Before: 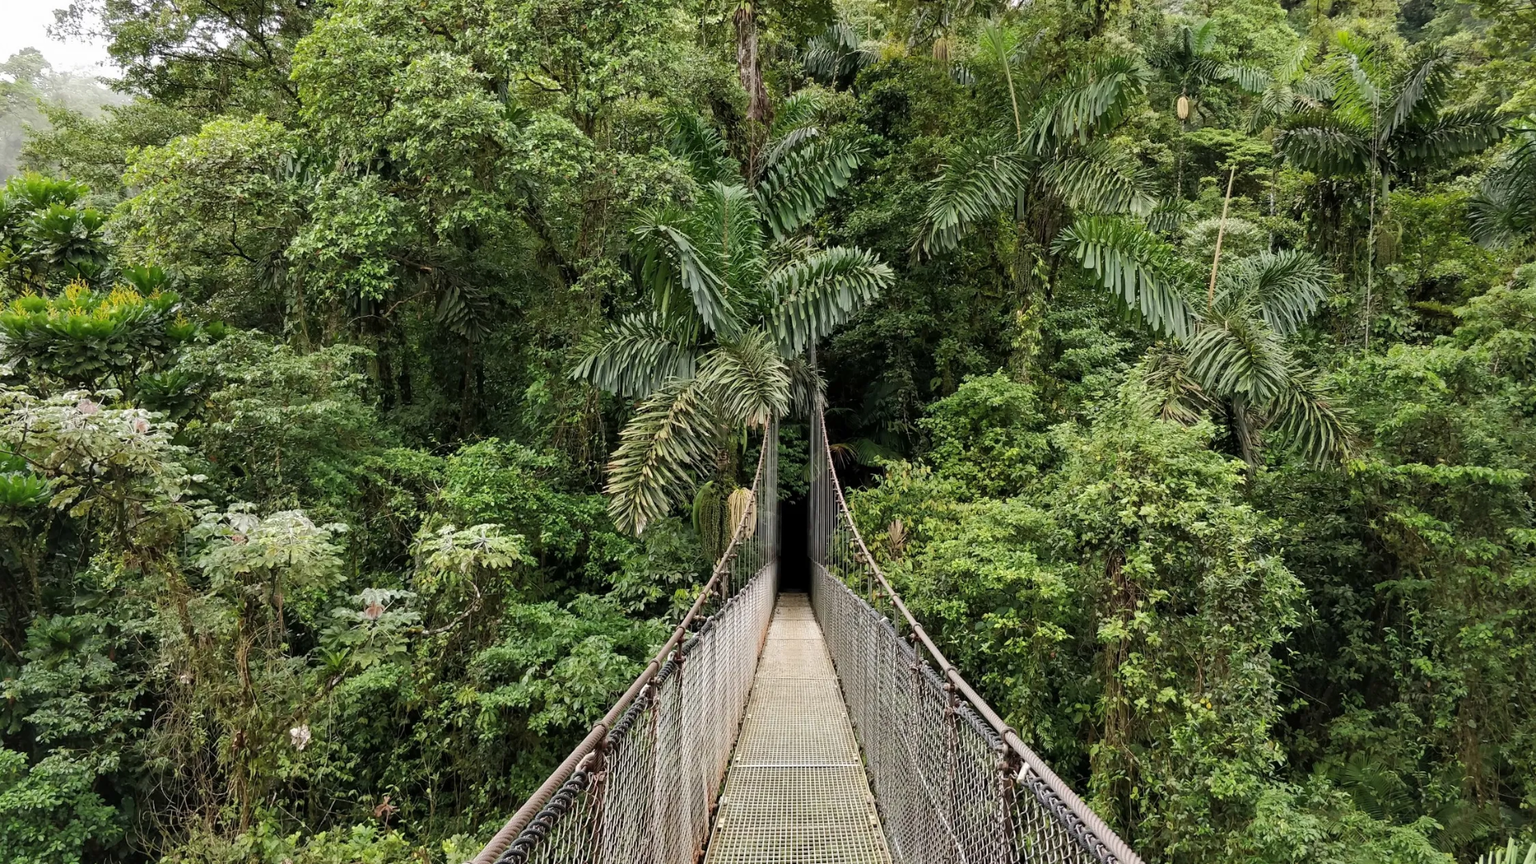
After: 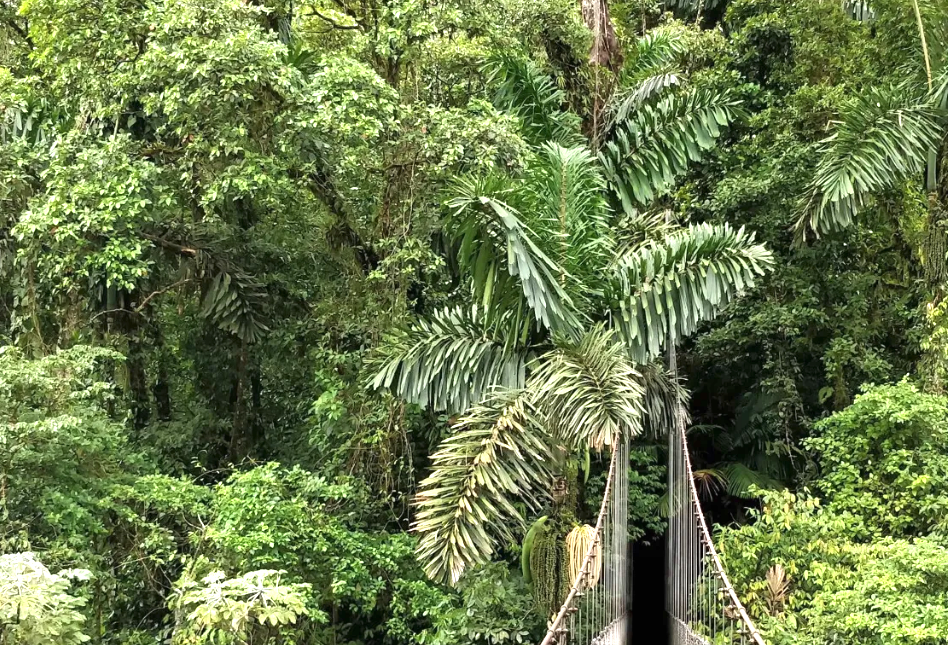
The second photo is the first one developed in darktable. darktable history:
exposure: black level correction 0, exposure 1.096 EV, compensate highlight preservation false
crop: left 17.923%, top 7.919%, right 32.698%, bottom 32.32%
